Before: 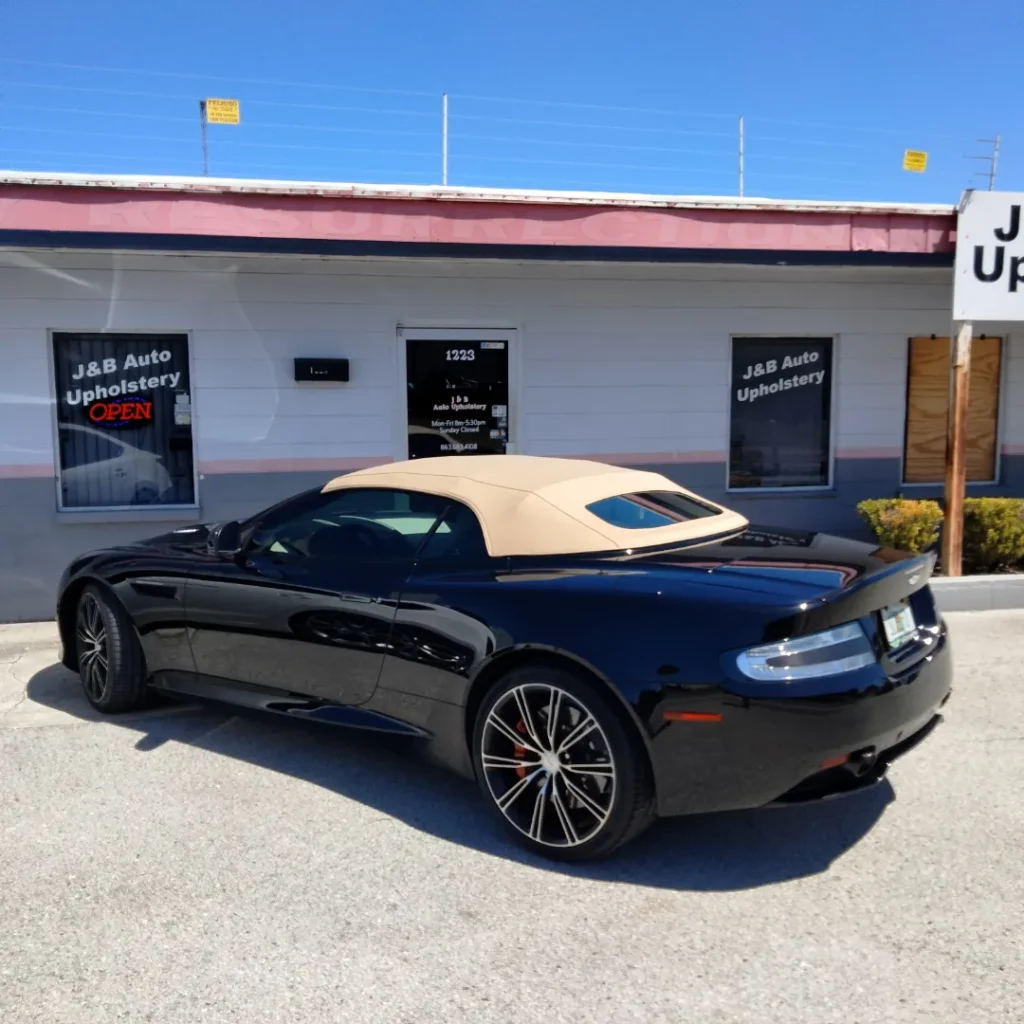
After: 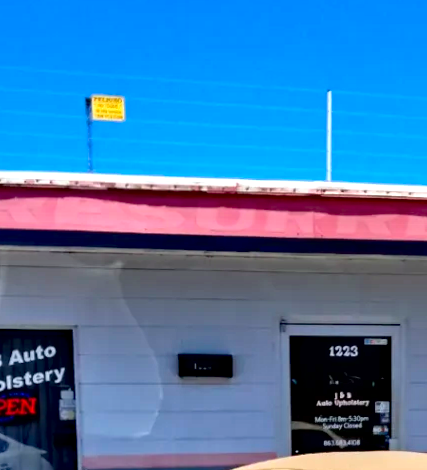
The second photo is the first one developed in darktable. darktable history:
crop and rotate: left 10.817%, top 0.062%, right 47.194%, bottom 53.626%
haze removal: compatibility mode true, adaptive false
contrast equalizer: y [[0.545, 0.572, 0.59, 0.59, 0.571, 0.545], [0.5 ×6], [0.5 ×6], [0 ×6], [0 ×6]]
rotate and perspective: rotation 0.192°, lens shift (horizontal) -0.015, crop left 0.005, crop right 0.996, crop top 0.006, crop bottom 0.99
color contrast: green-magenta contrast 1.69, blue-yellow contrast 1.49
local contrast: mode bilateral grid, contrast 20, coarseness 50, detail 130%, midtone range 0.2
